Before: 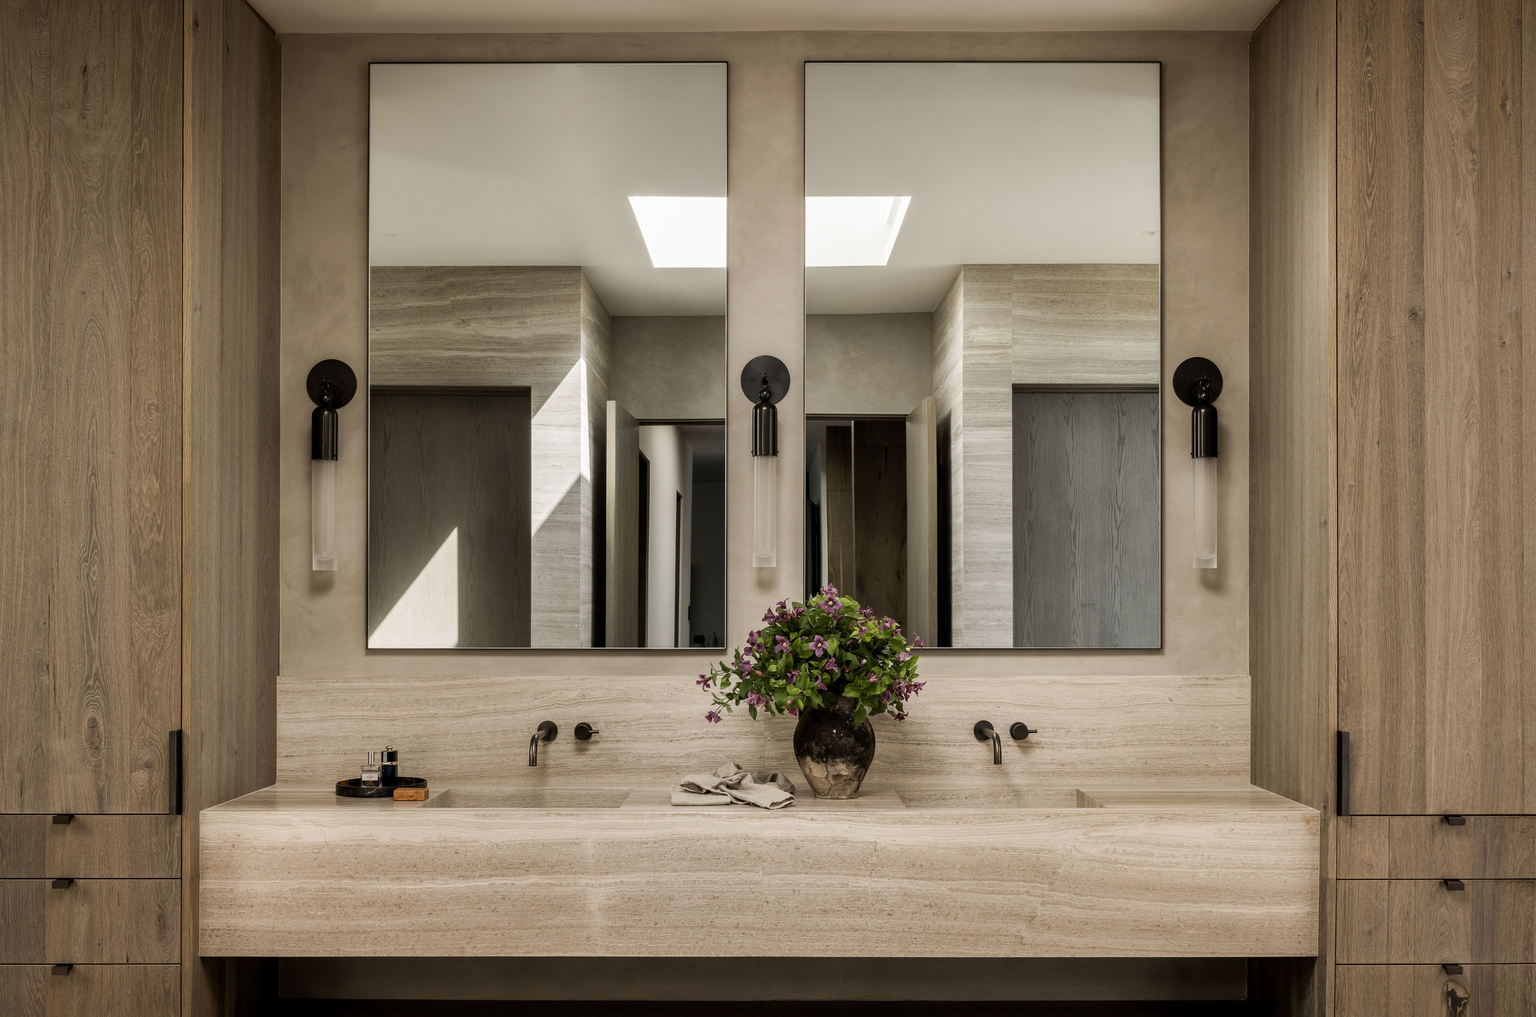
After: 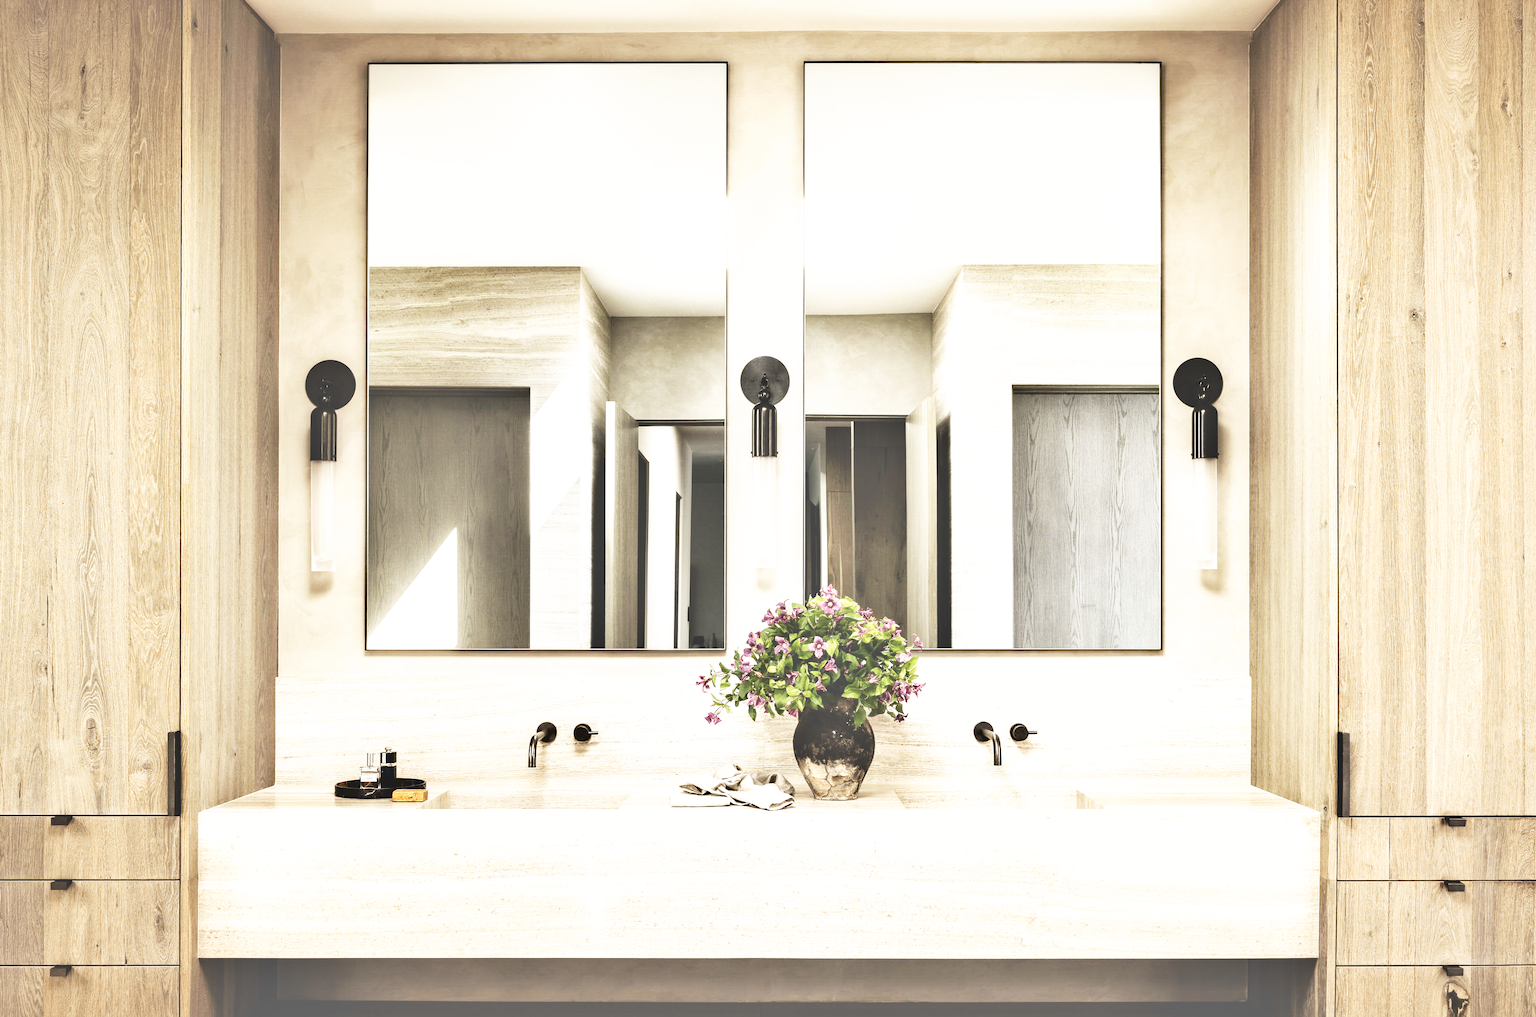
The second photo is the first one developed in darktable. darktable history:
exposure: black level correction -0.023, exposure 1.397 EV, compensate highlight preservation false
shadows and highlights: soften with gaussian
crop and rotate: left 0.126%
base curve: curves: ch0 [(0, 0) (0.012, 0.01) (0.073, 0.168) (0.31, 0.711) (0.645, 0.957) (1, 1)], preserve colors none
